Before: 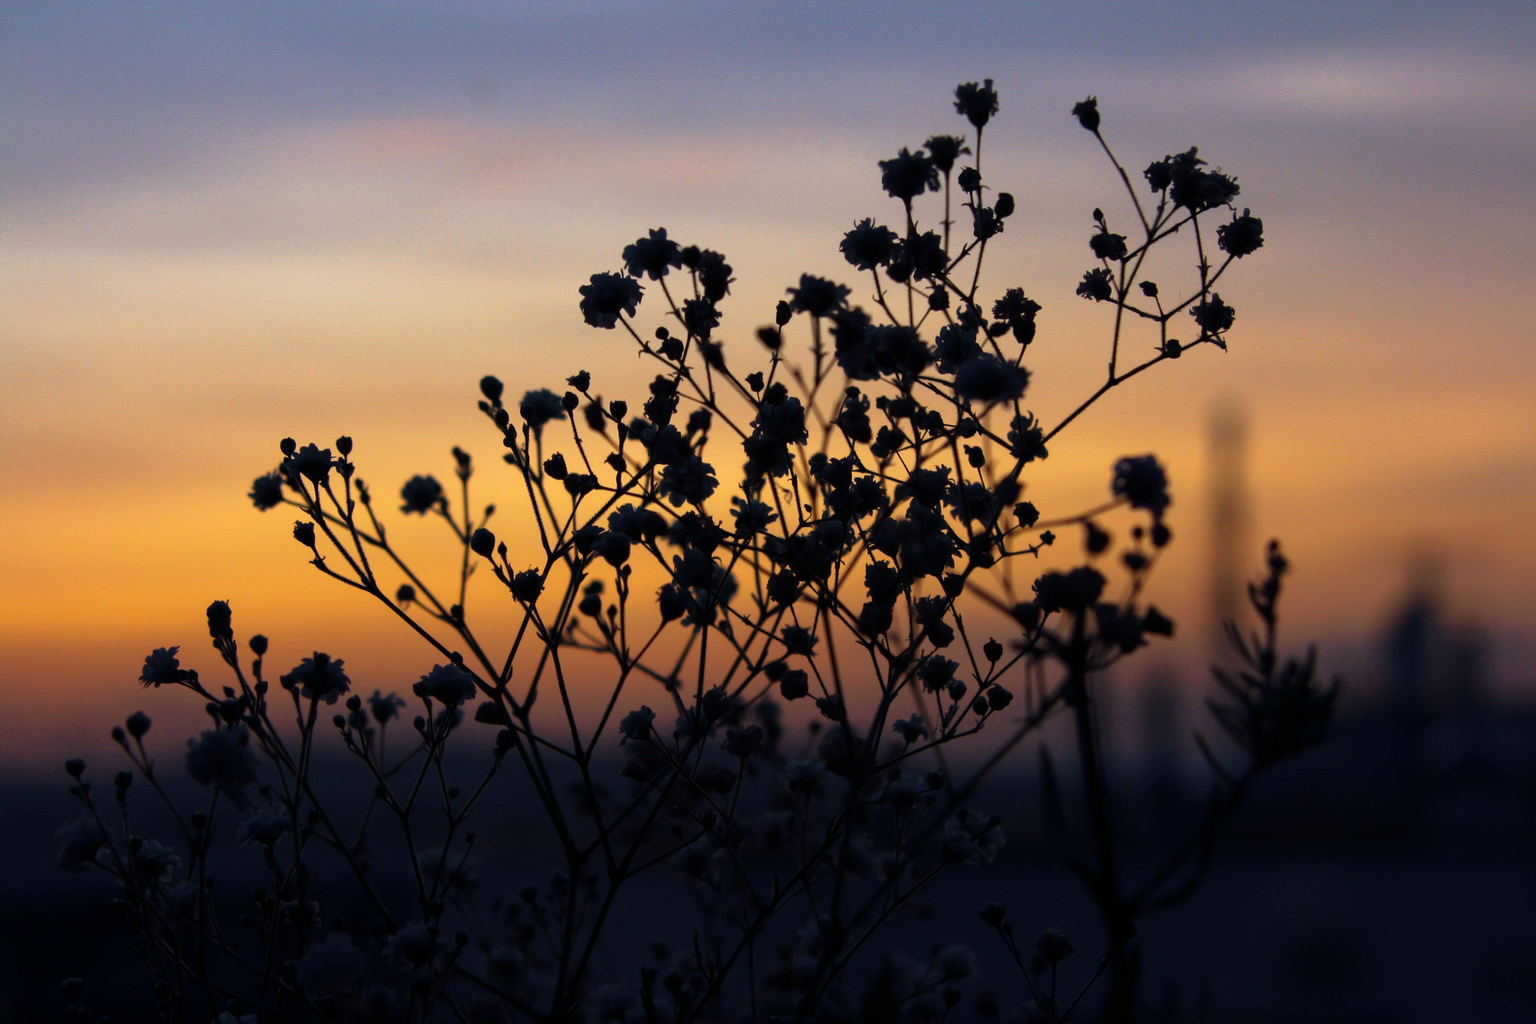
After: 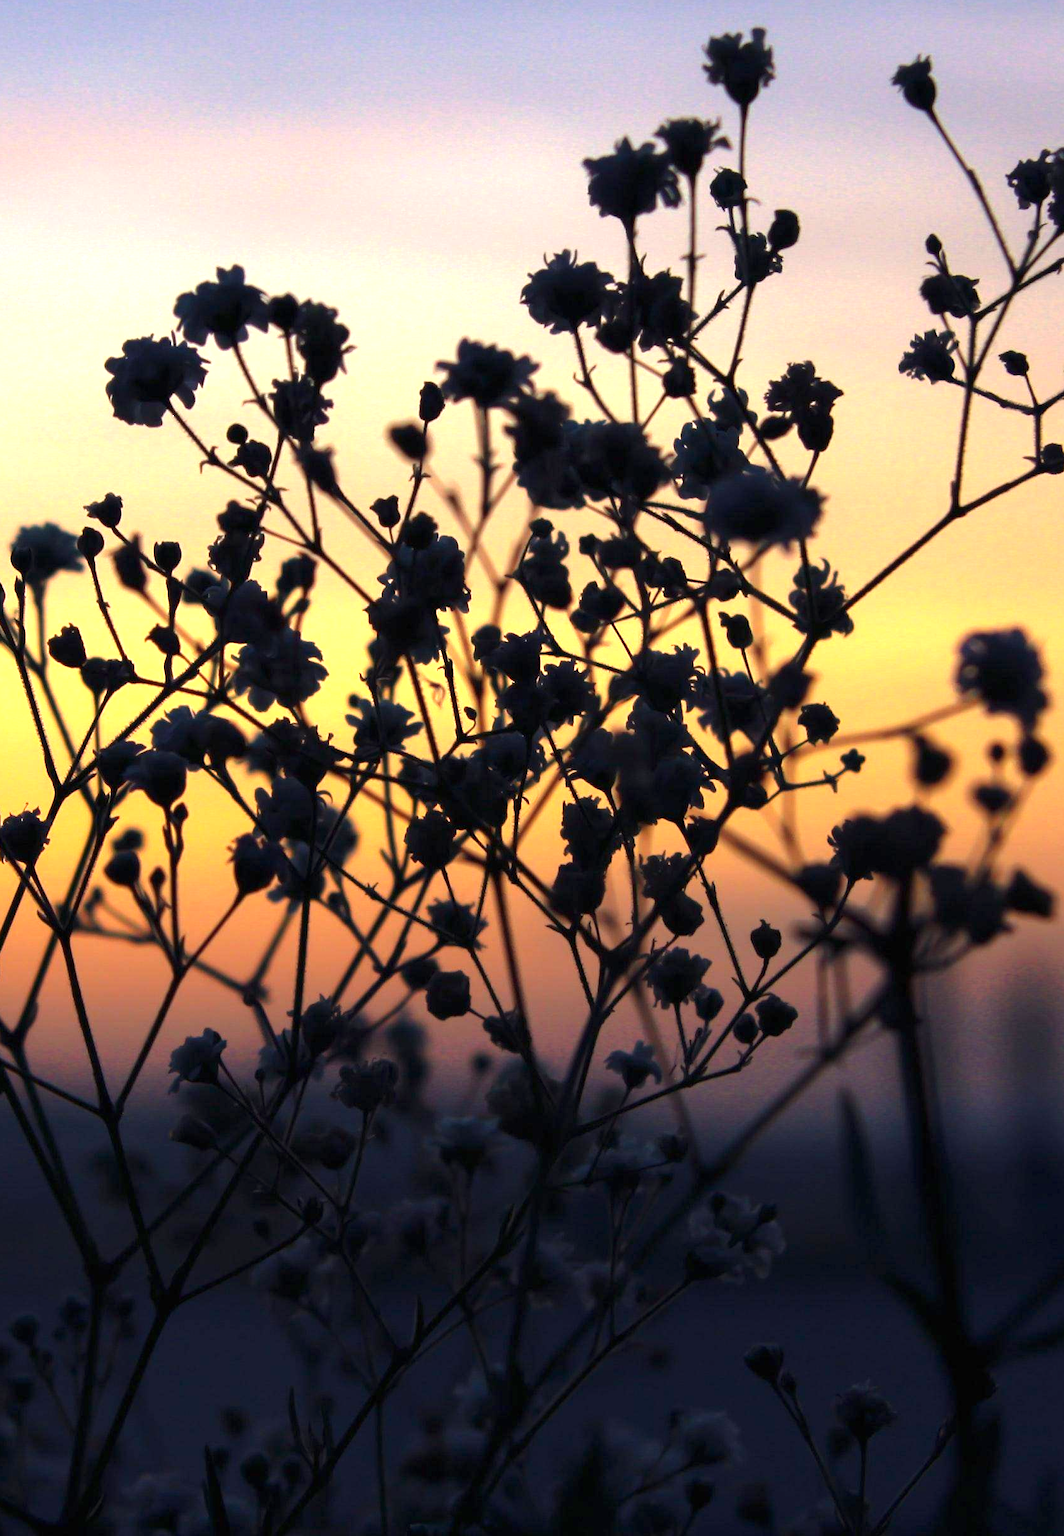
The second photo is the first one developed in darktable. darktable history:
crop: left 33.452%, top 6.025%, right 23.155%
exposure: black level correction 0, exposure 1.2 EV, compensate highlight preservation false
